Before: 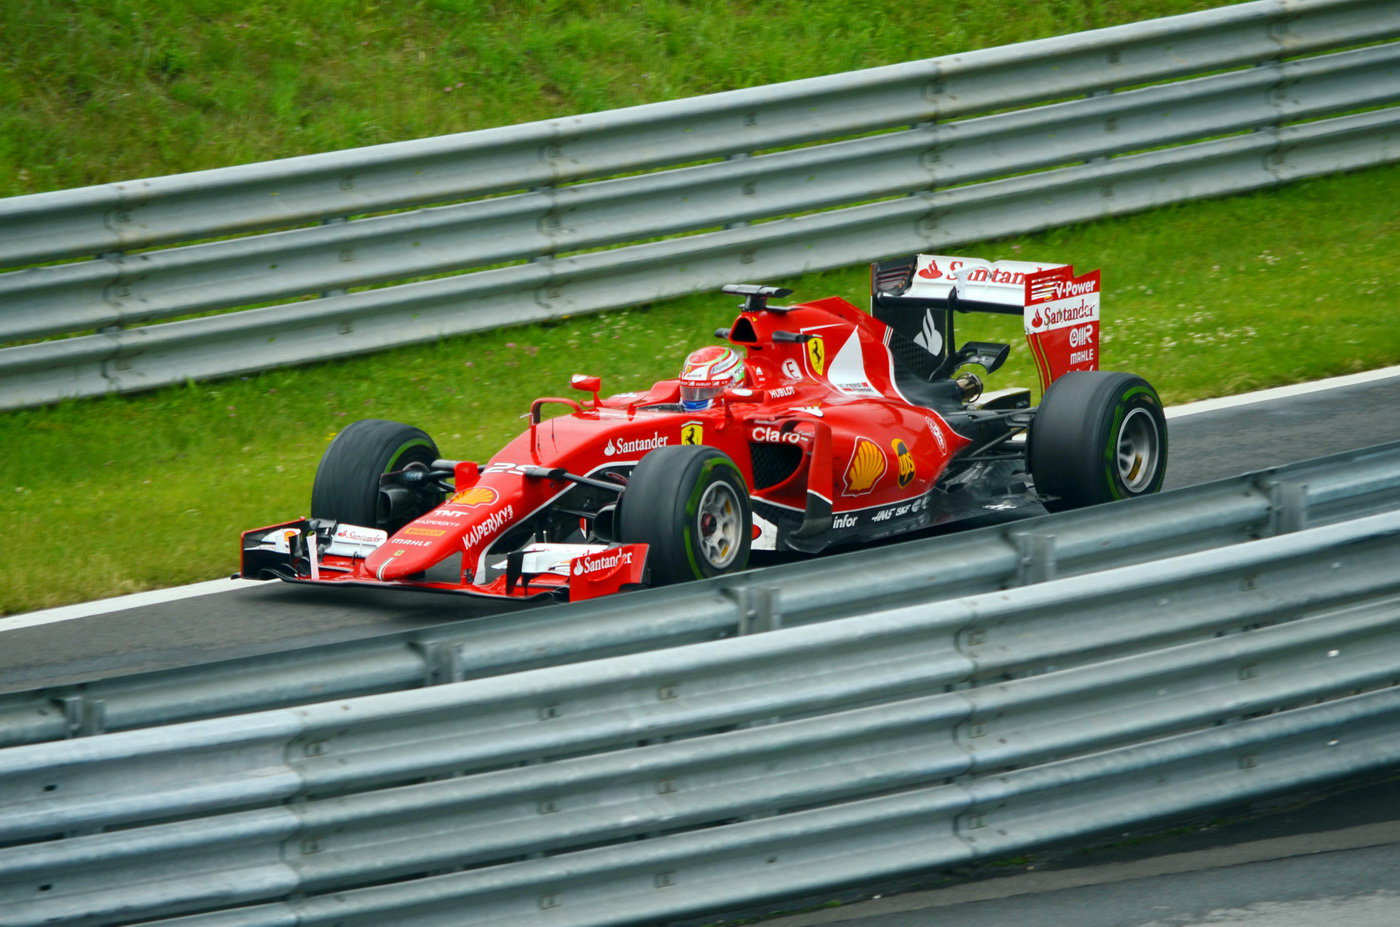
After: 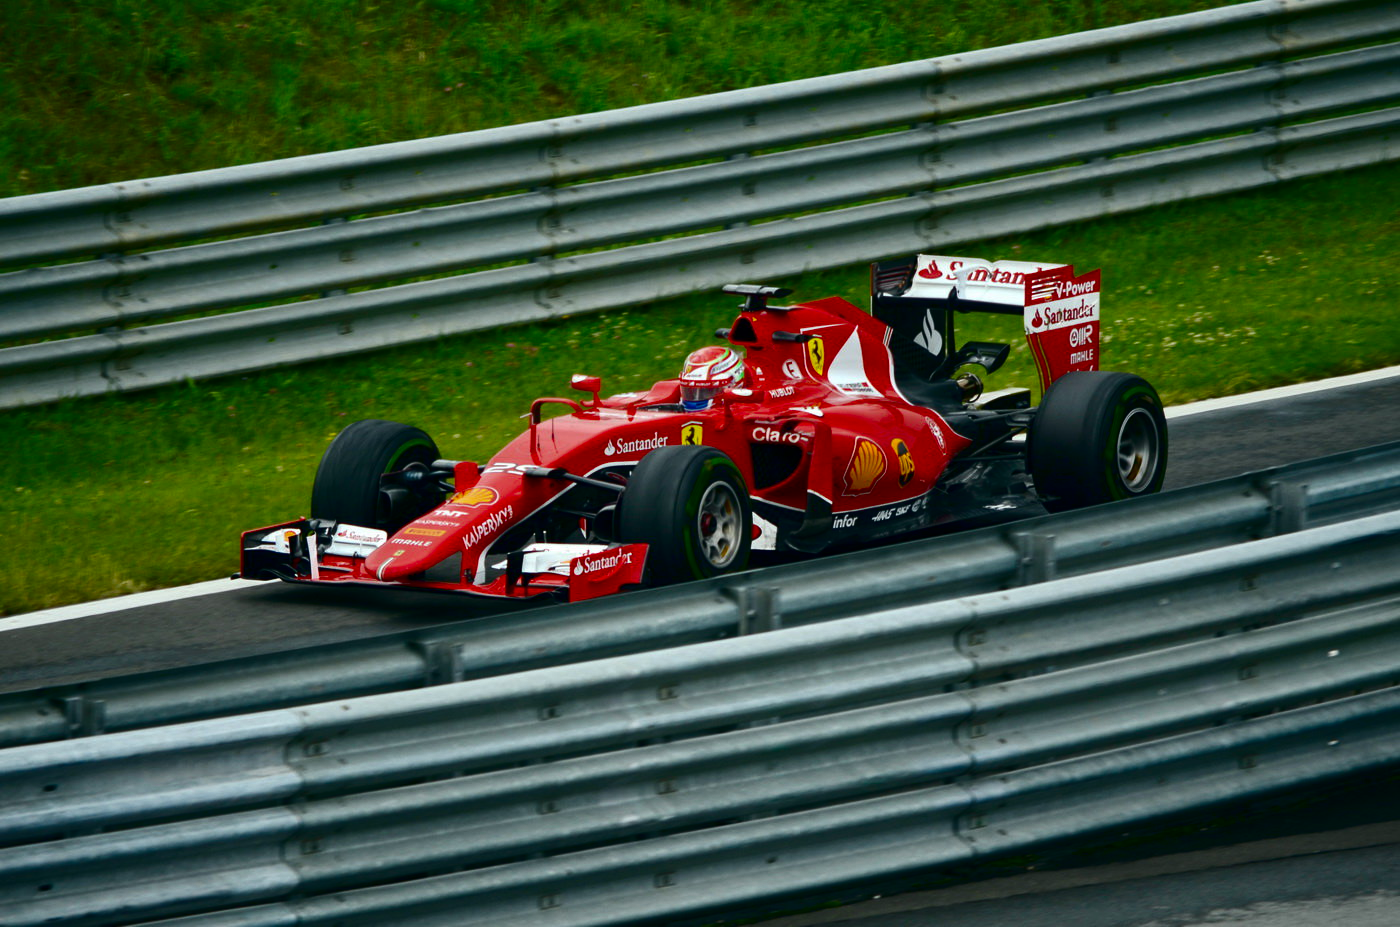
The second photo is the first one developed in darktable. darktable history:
base curve: curves: ch0 [(0, 0) (0.74, 0.67) (1, 1)]
contrast brightness saturation: contrast 0.188, brightness -0.242, saturation 0.12
